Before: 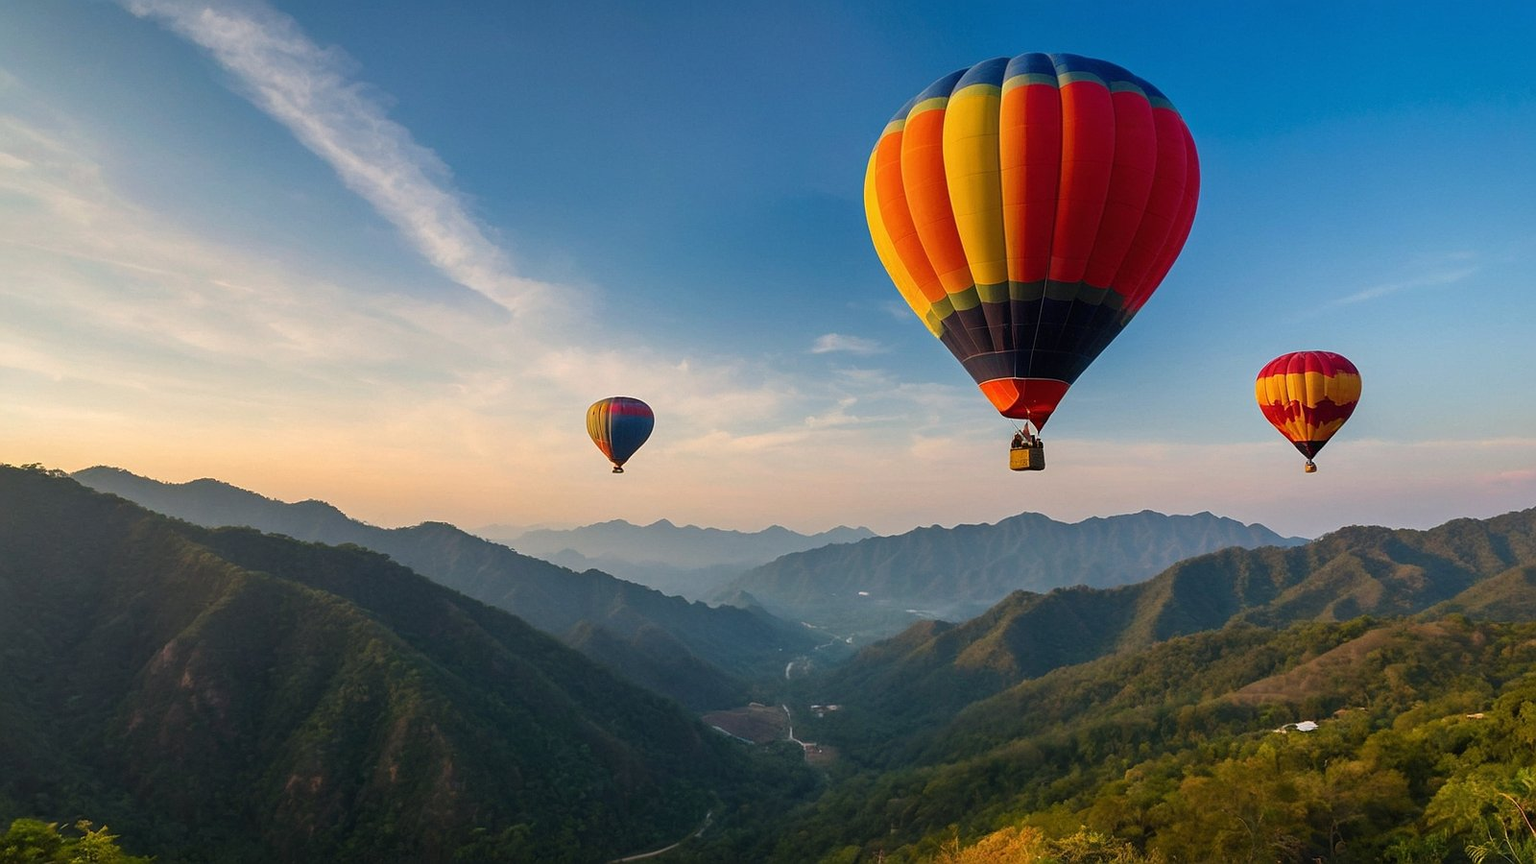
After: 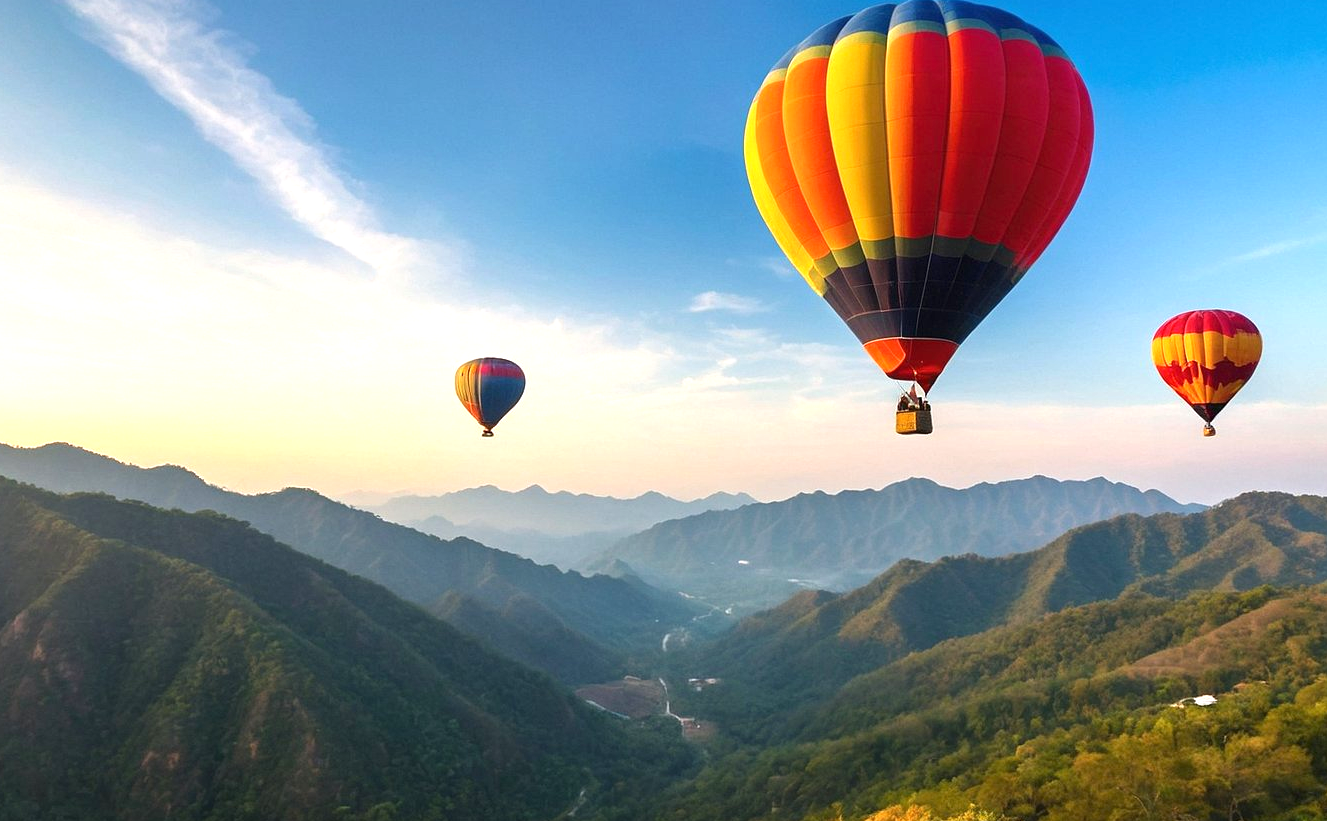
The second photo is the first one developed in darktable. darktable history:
crop: left 9.772%, top 6.309%, right 7.278%, bottom 2.389%
exposure: black level correction 0, exposure 0.951 EV, compensate highlight preservation false
